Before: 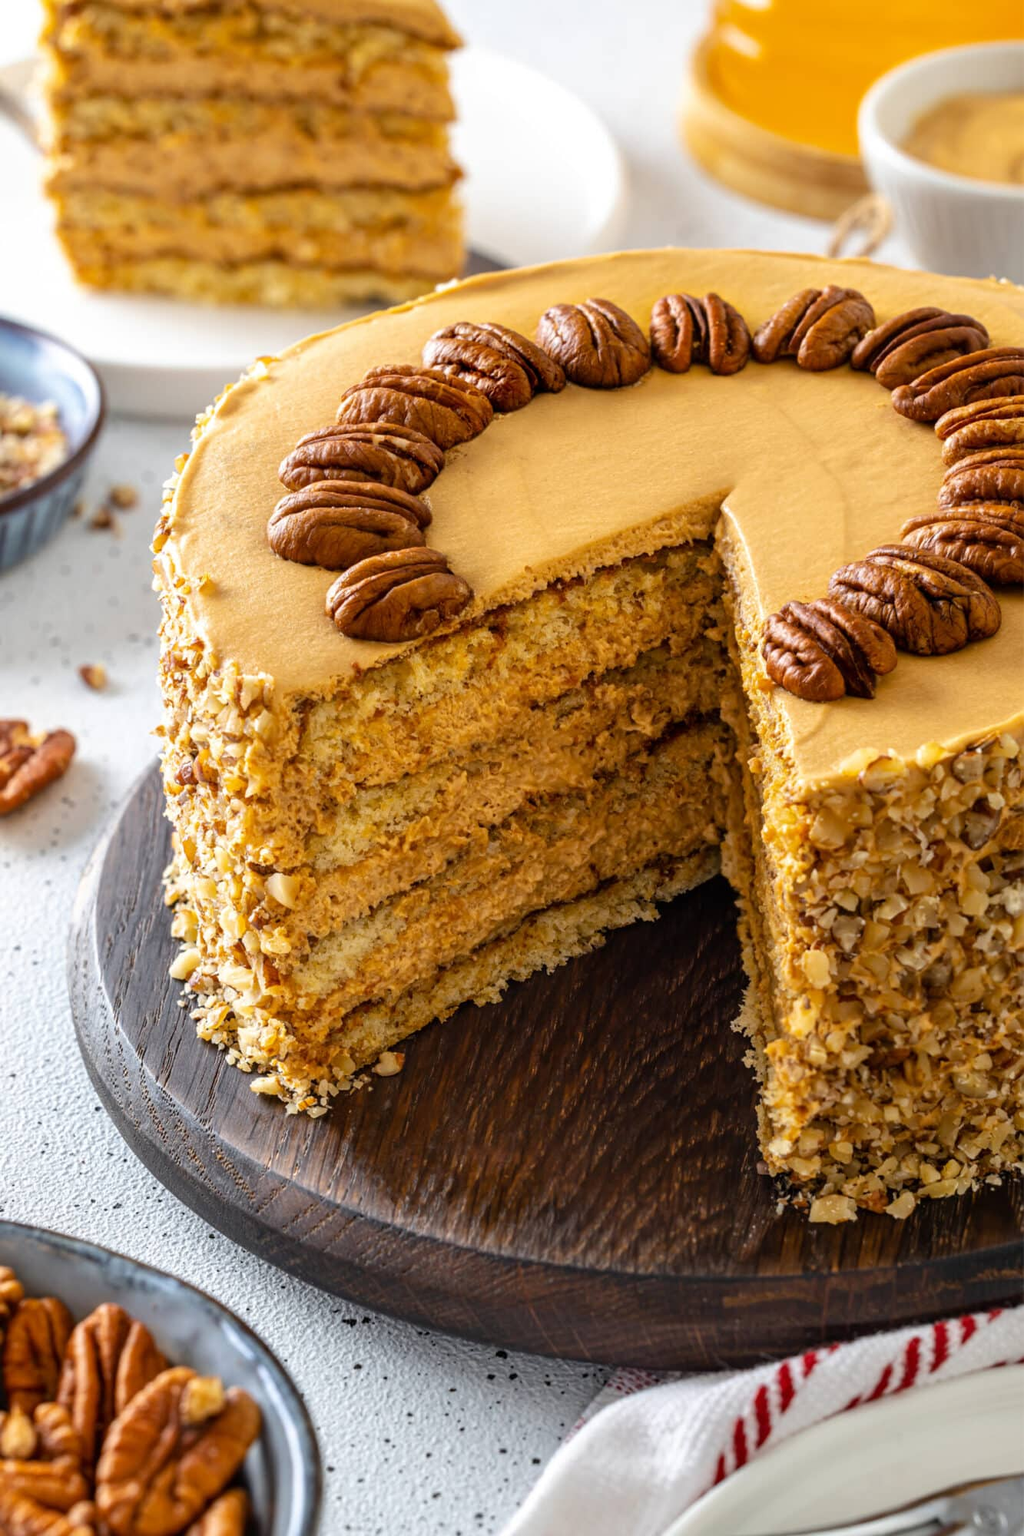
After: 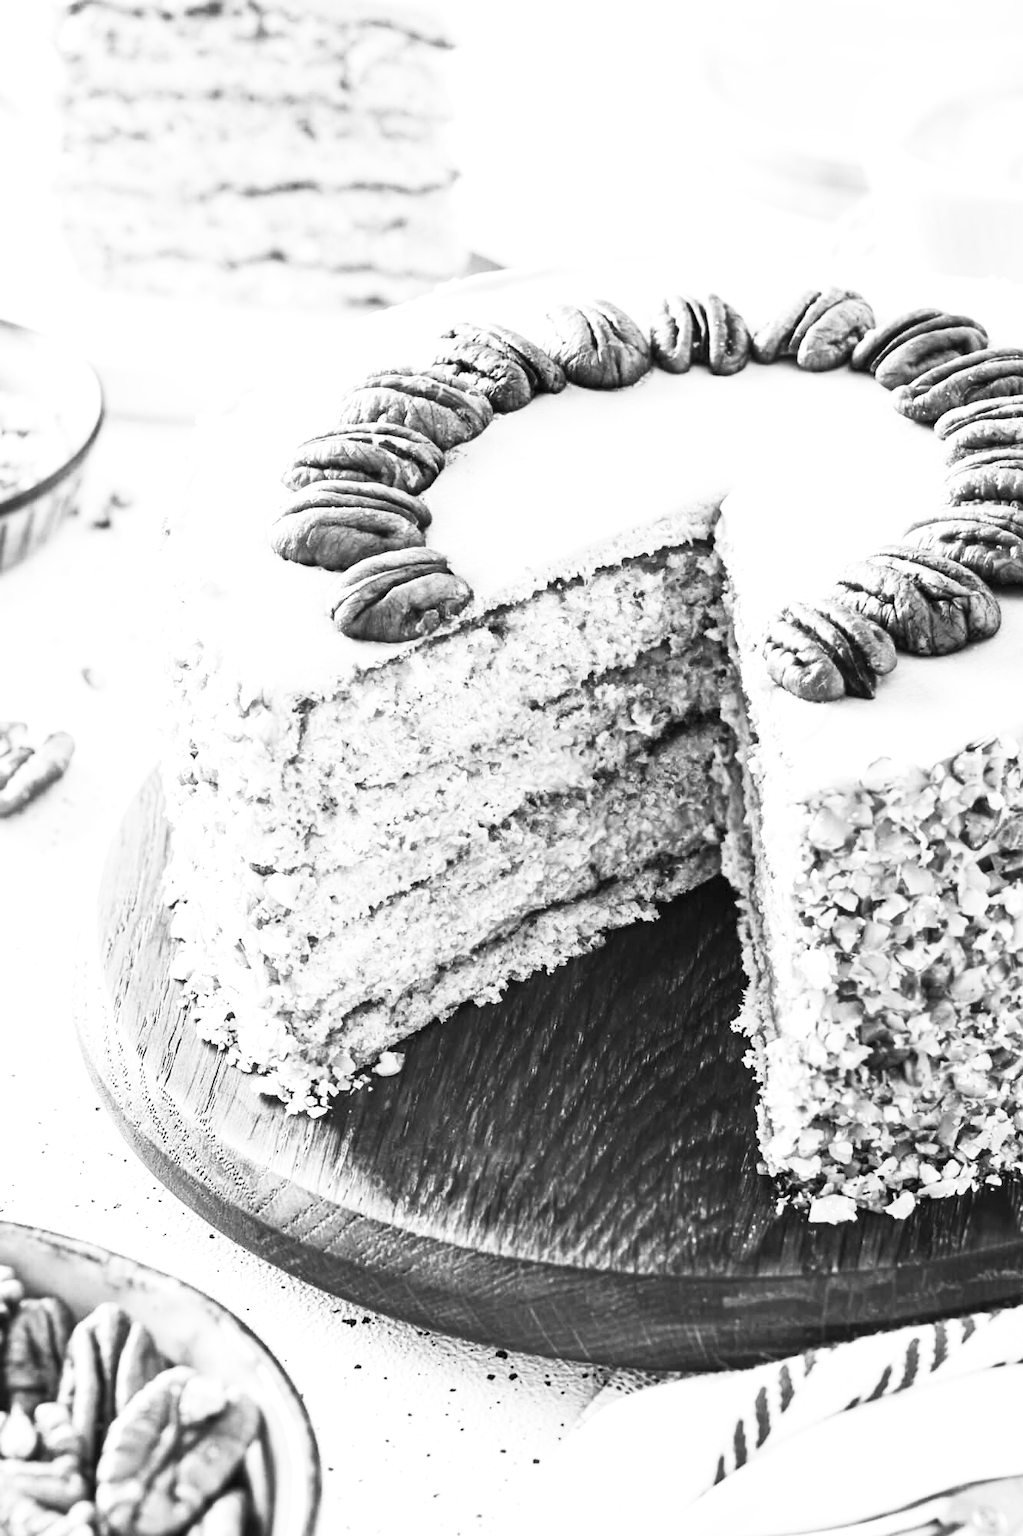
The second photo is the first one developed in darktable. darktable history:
contrast brightness saturation: contrast 0.53, brightness 0.47, saturation -1
exposure: exposure 1 EV, compensate highlight preservation false
